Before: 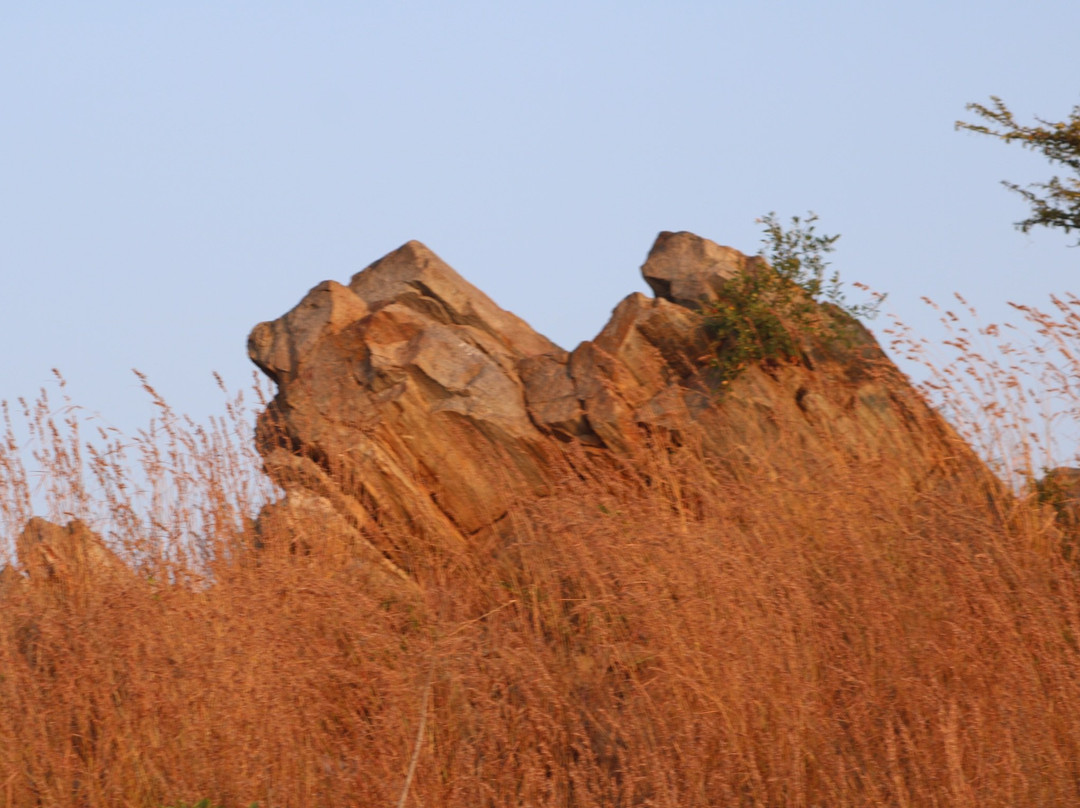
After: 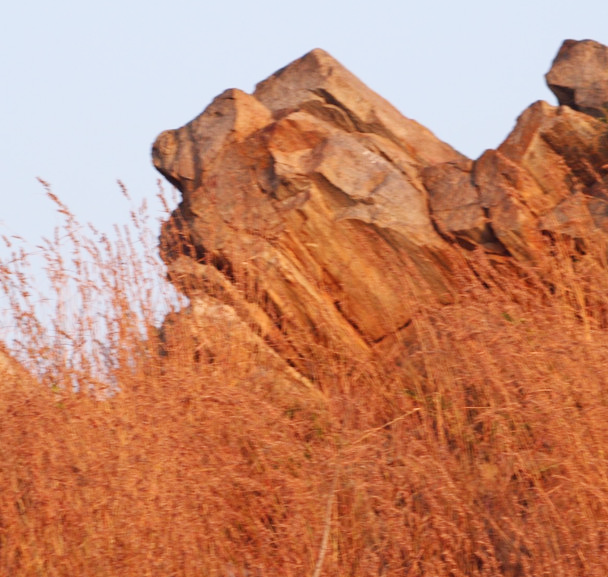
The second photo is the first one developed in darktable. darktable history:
crop: left 8.966%, top 23.852%, right 34.699%, bottom 4.703%
color balance: gamma [0.9, 0.988, 0.975, 1.025], gain [1.05, 1, 1, 1]
base curve: curves: ch0 [(0, 0) (0.204, 0.334) (0.55, 0.733) (1, 1)], preserve colors none
